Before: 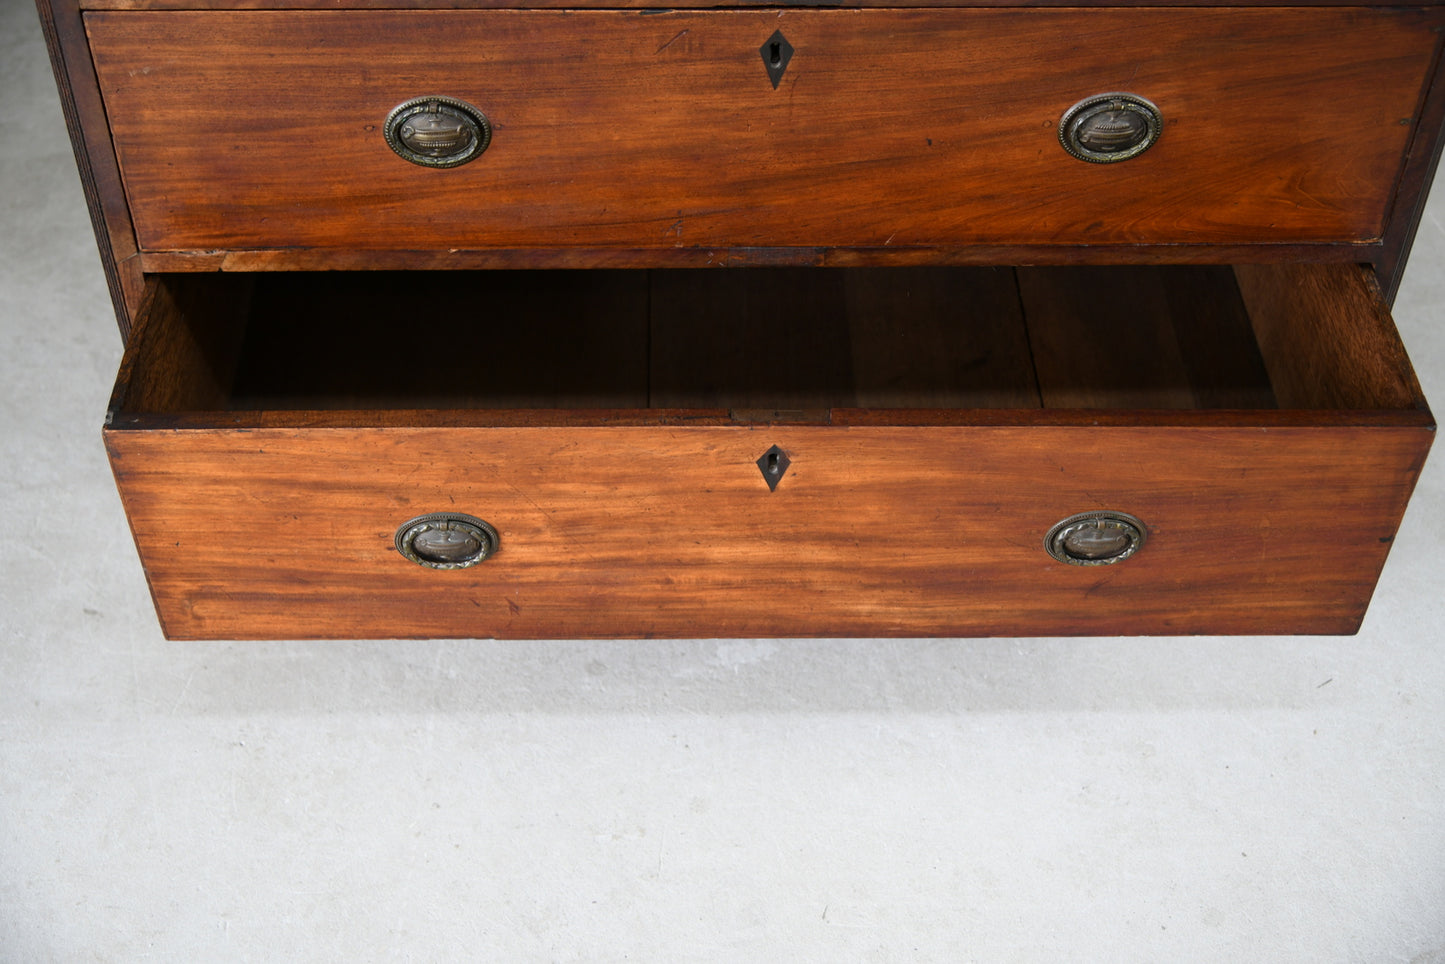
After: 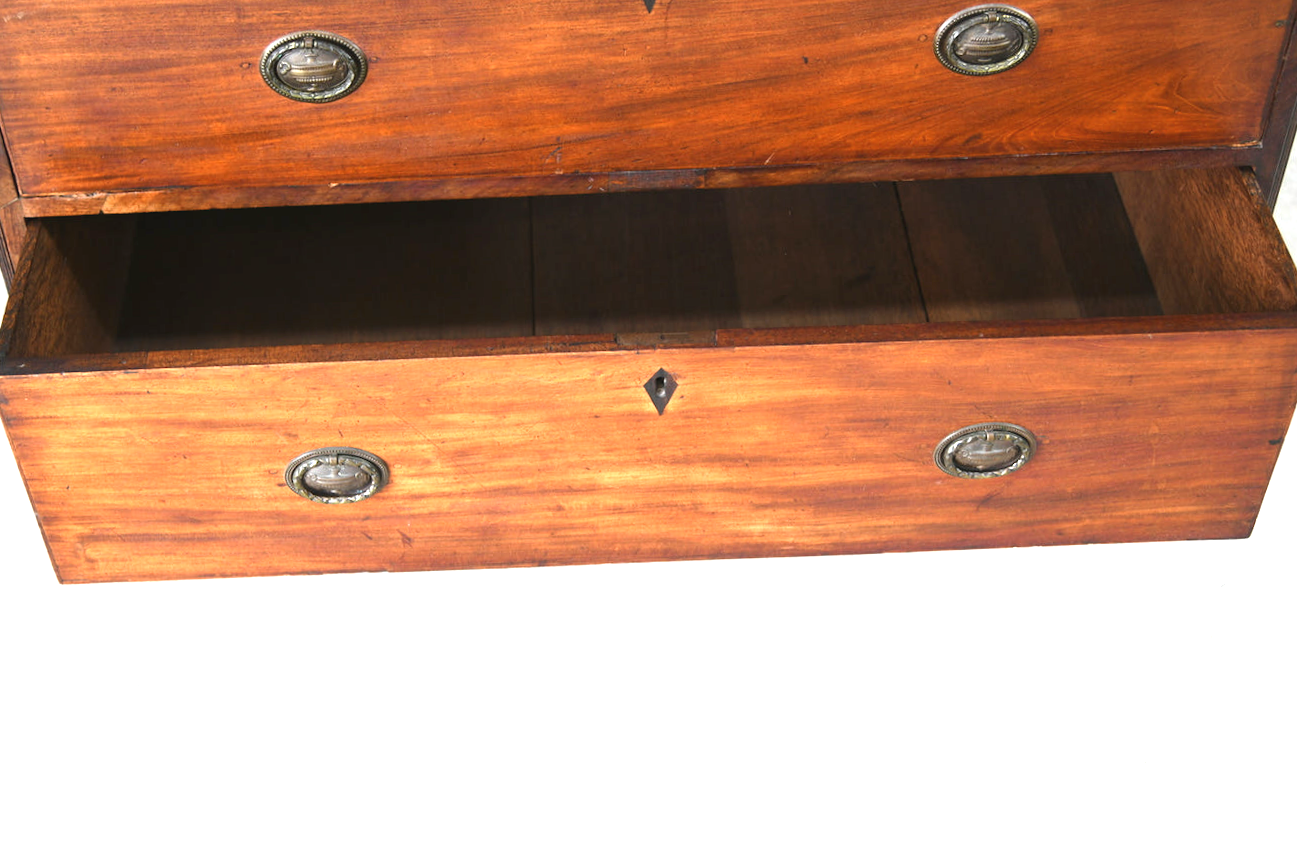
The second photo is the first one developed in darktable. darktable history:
exposure: black level correction -0.002, exposure 1.35 EV, compensate highlight preservation false
crop and rotate: angle 1.96°, left 5.673%, top 5.673%
color balance: contrast -0.5%
